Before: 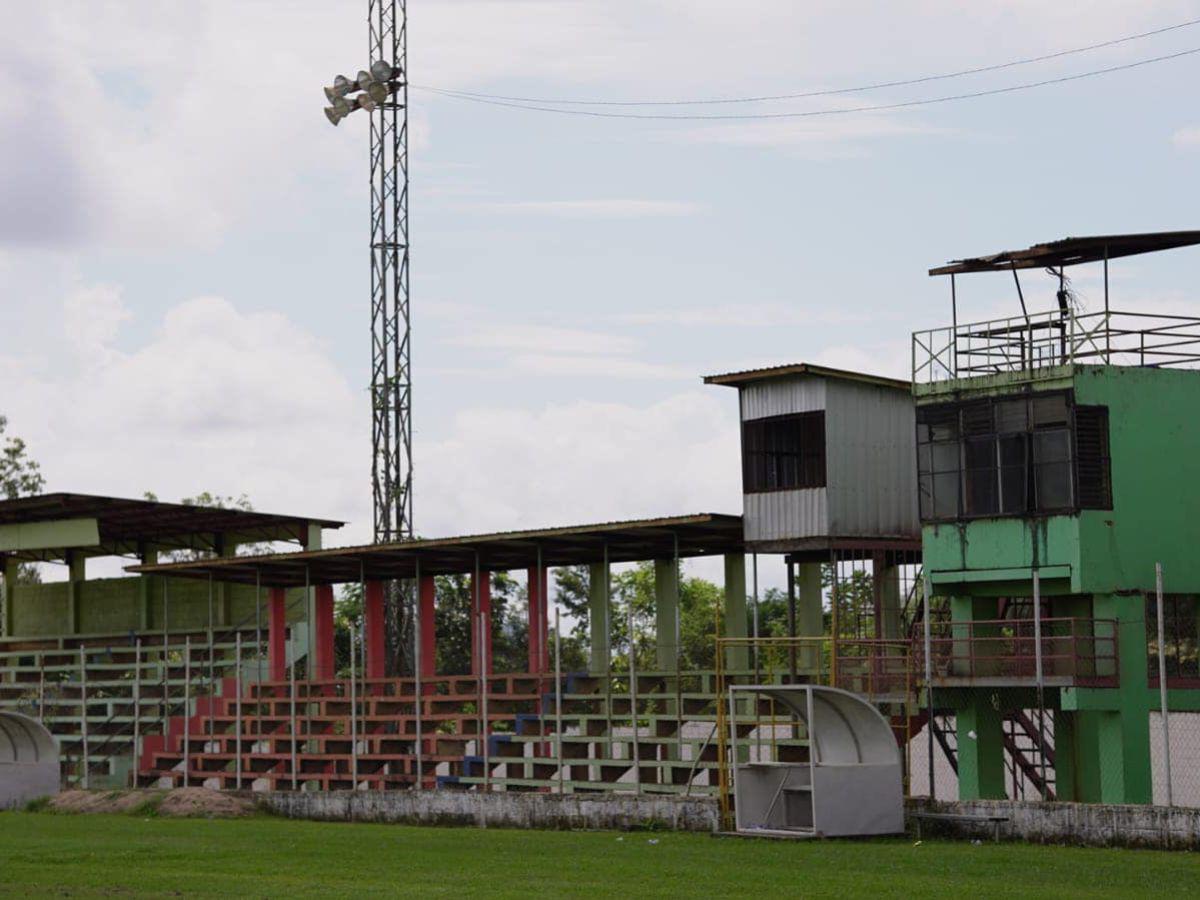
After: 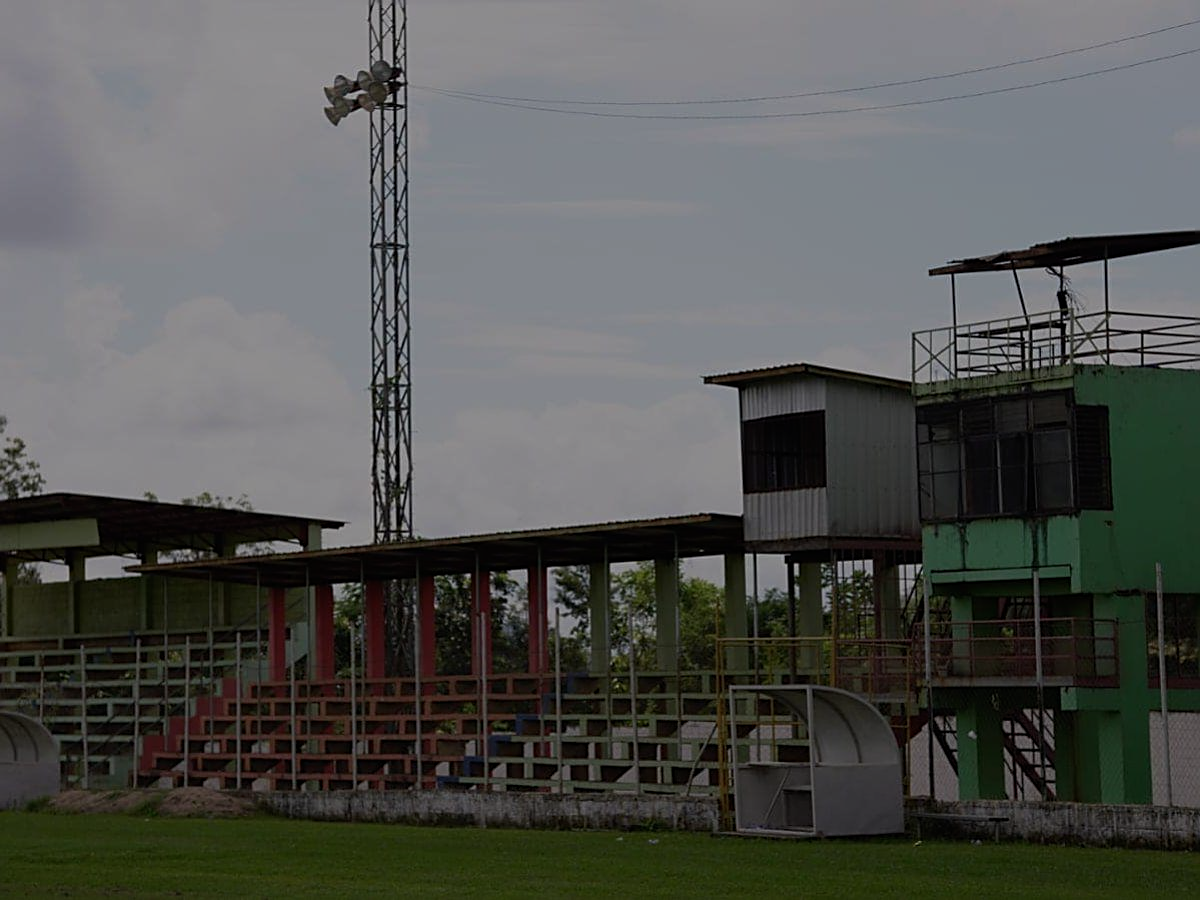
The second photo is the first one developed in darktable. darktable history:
exposure: exposure -1.525 EV, compensate exposure bias true, compensate highlight preservation false
sharpen: on, module defaults
